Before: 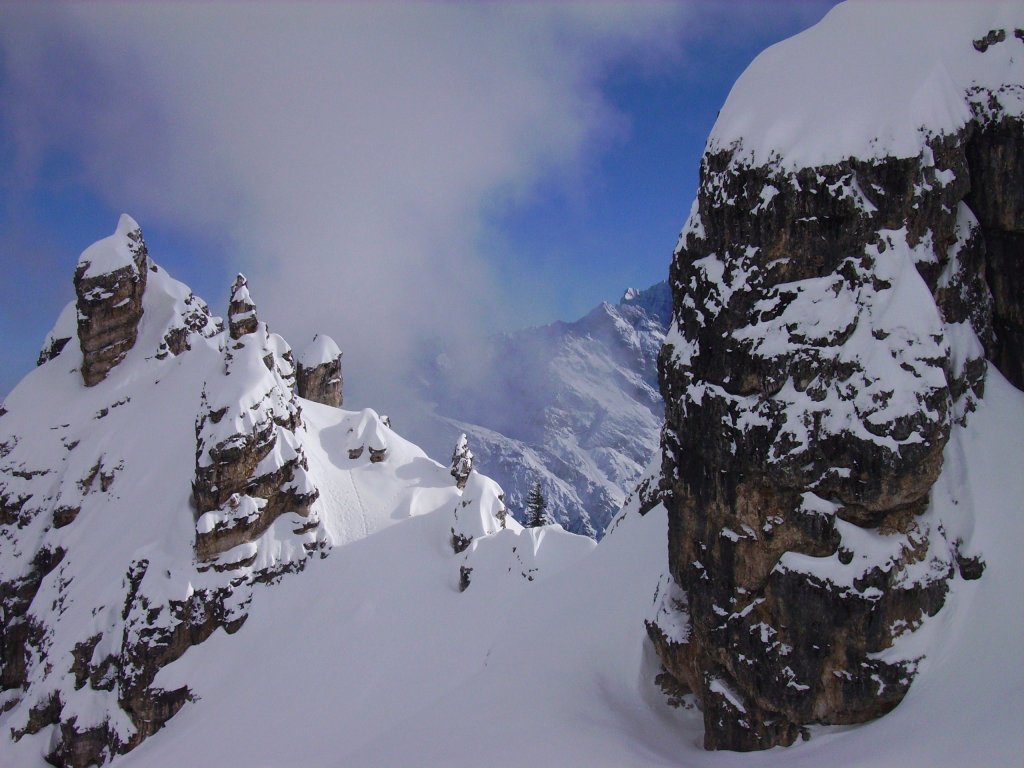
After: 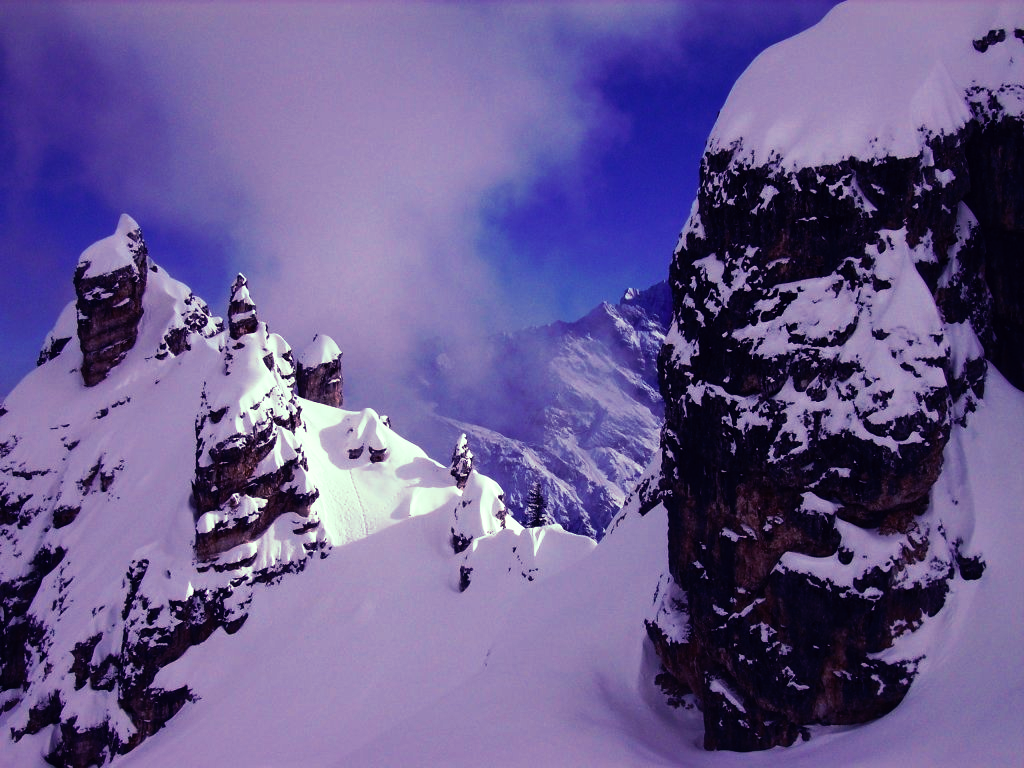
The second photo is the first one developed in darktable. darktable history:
tone curve: curves: ch0 [(0, 0) (0.003, 0.001) (0.011, 0.002) (0.025, 0.002) (0.044, 0.006) (0.069, 0.01) (0.1, 0.017) (0.136, 0.023) (0.177, 0.038) (0.224, 0.066) (0.277, 0.118) (0.335, 0.185) (0.399, 0.264) (0.468, 0.365) (0.543, 0.475) (0.623, 0.606) (0.709, 0.759) (0.801, 0.923) (0.898, 0.999) (1, 1)], preserve colors none
color look up table: target L [84.34, 86.42, 82.74, 78.23, 77.36, 77.55, 69.22, 68.08, 60.23, 41.47, 39.39, 38.21, 17.09, 200.01, 96.96, 84.39, 73.1, 69.47, 70.18, 70.78, 58.17, 56.4, 56.41, 54.58, 46.26, 45.15, 32.41, 12.81, 83.65, 67.43, 62.96, 58.28, 54.43, 54.29, 40.75, 41.17, 45.77, 40.78, 33.6, 28.73, 28.69, 9.947, 79.24, 80.65, 72.5, 59.29, 52.54, 29.31, 4.425], target a [-9.094, -8.614, -12.67, -37.15, -45.33, 0.31, -38.28, -25.23, -31.85, -25.01, -6.179, -5.887, -14.93, 0, -28.84, -4.584, 16.76, 17.88, 15.74, 11.11, 50.19, 52.29, 33.78, 50.97, 26.58, 19.54, 34.38, 18.2, 3.775, 24.65, 44.77, 56.1, 41.82, 55.65, 41.15, 36.54, 44.47, 9.029, 34.36, 36.45, 38.94, 27.39, -28.9, -17.82, -27.93, -7.792, 7.64, 18.81, 7.235], target b [33.14, 0.604, 54.03, 11.43, 47.15, 51.56, 37.26, 15.32, 37.22, 20.48, 22.11, -12.28, 5.419, 0, 18.5, 17.26, 5.412, 41.37, 21.57, 0.403, 7.297, 46.89, 3.822, 34.92, 29.05, 7.174, 34.92, 11.44, -3.695, -25.6, -19.28, -17.93, -13.83, -47.08, -64.91, -48.51, 8.017, -14.13, -16.83, -52.8, -52.86, -35.14, -11.8, -7.653, -1.388, -10.48, -31.84, -40.01, -22.83], num patches 49
